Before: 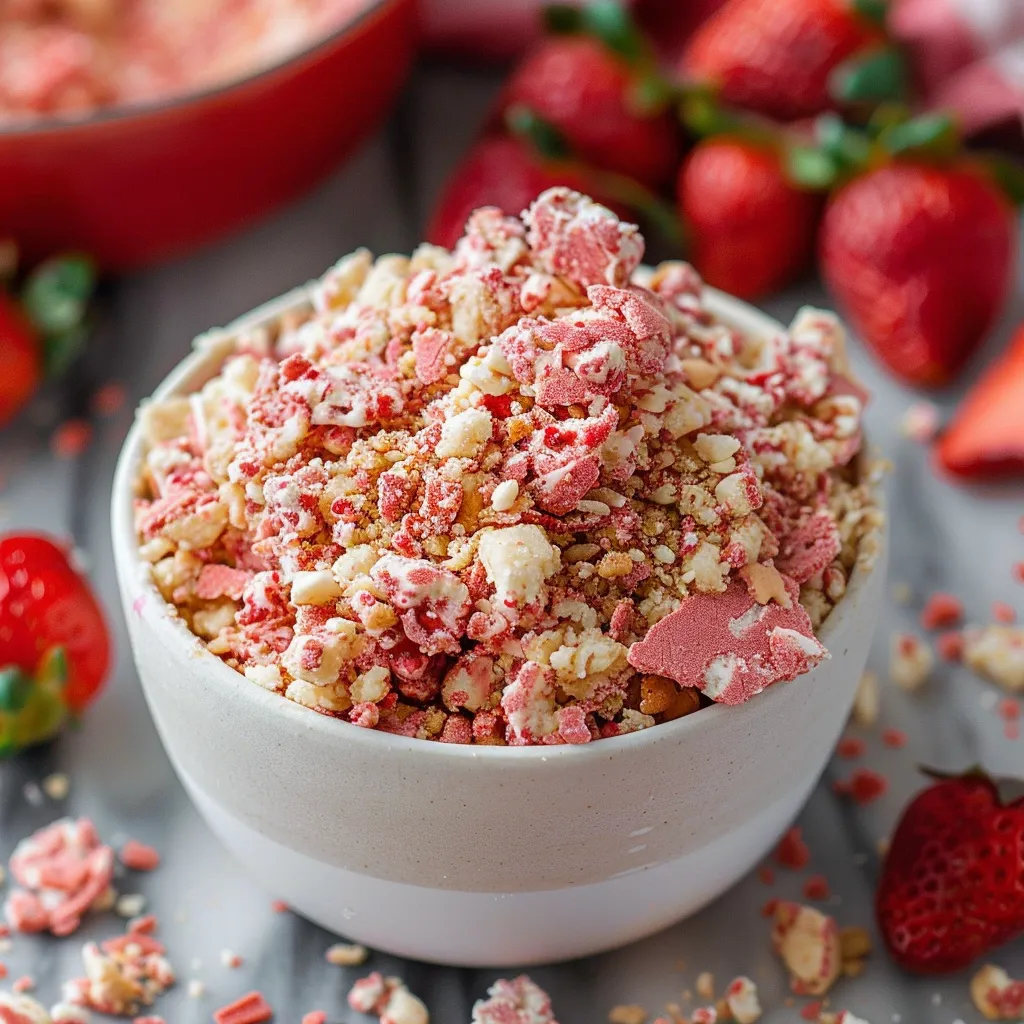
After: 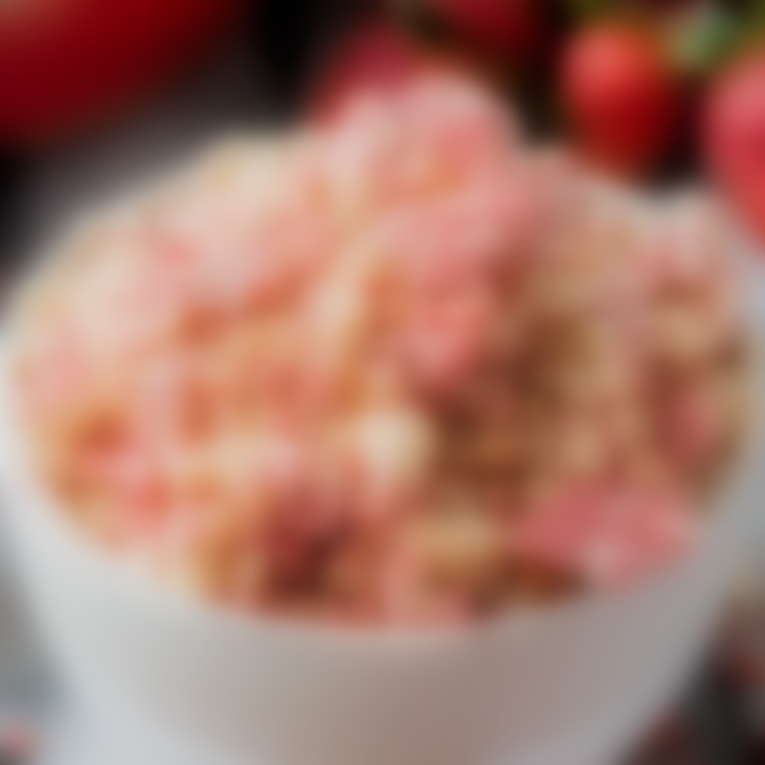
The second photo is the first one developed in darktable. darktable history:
crop and rotate: left 11.831%, top 11.346%, right 13.429%, bottom 13.899%
exposure: black level correction 0.001, exposure 0.14 EV, compensate highlight preservation false
lowpass: radius 16, unbound 0
sharpen: amount 1
filmic rgb: black relative exposure -5 EV, hardness 2.88, contrast 1.3
